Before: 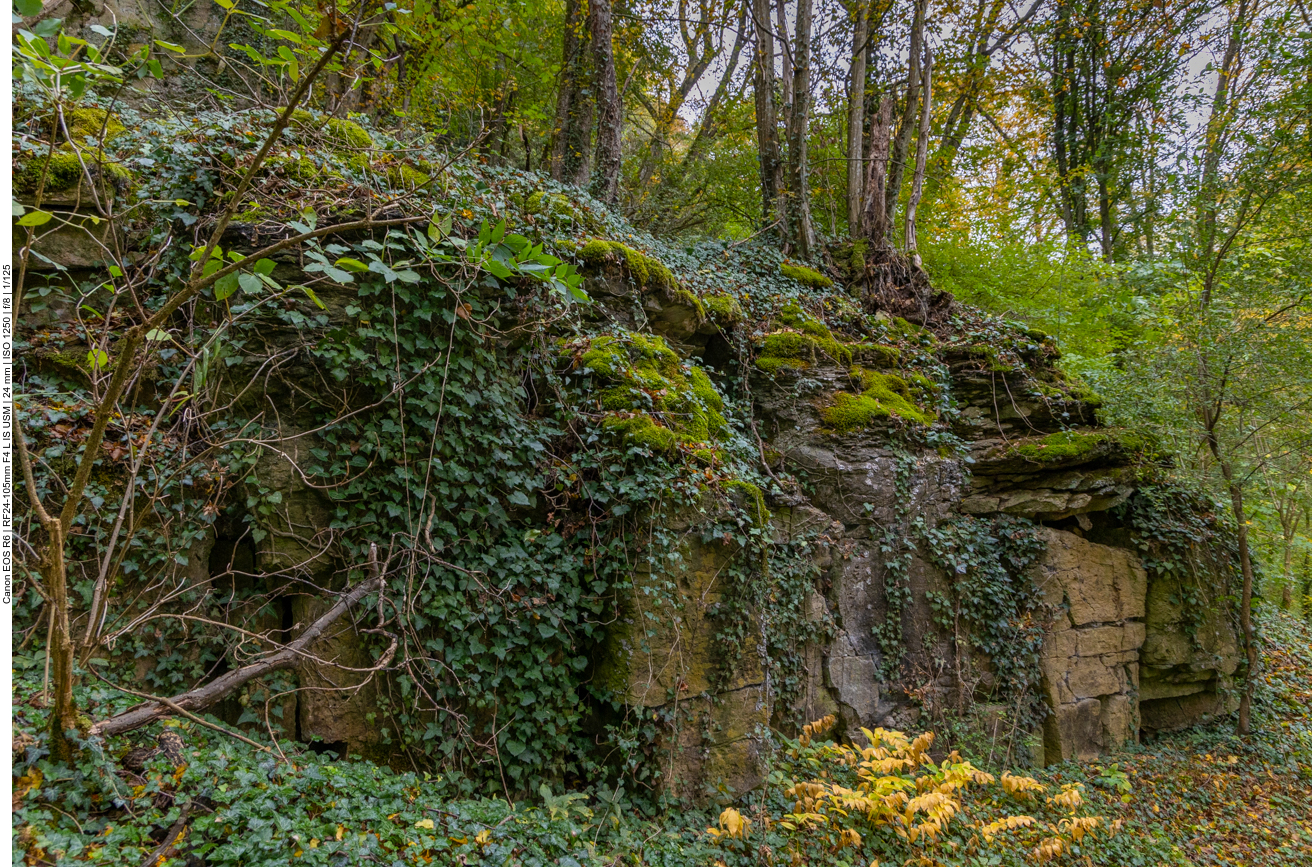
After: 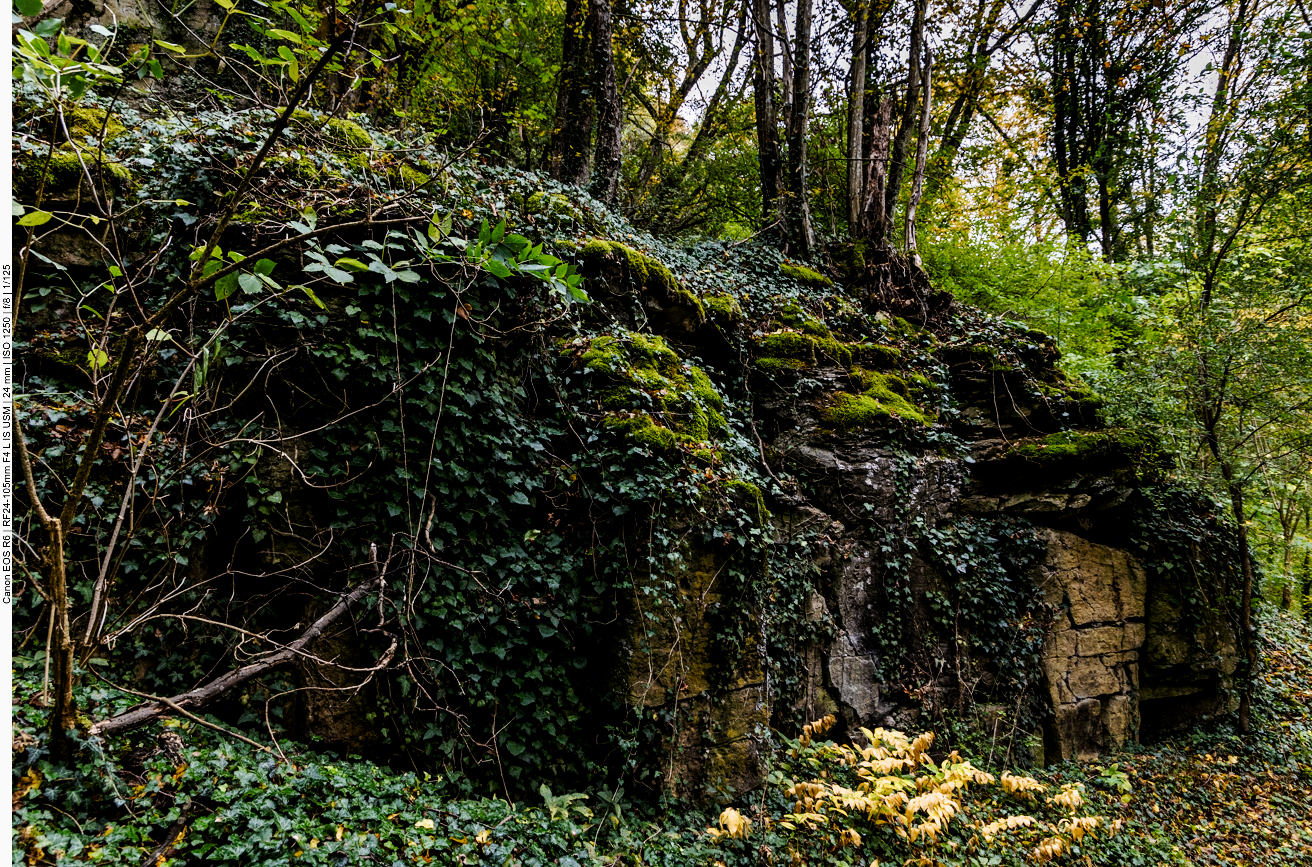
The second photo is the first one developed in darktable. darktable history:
filmic rgb: black relative exposure -8.29 EV, white relative exposure 2.21 EV, threshold 3.01 EV, hardness 7.07, latitude 85.22%, contrast 1.685, highlights saturation mix -3.61%, shadows ↔ highlights balance -1.83%, enable highlight reconstruction true
tone curve: curves: ch0 [(0, 0) (0.071, 0.047) (0.266, 0.26) (0.483, 0.554) (0.753, 0.811) (1, 0.983)]; ch1 [(0, 0) (0.346, 0.307) (0.408, 0.387) (0.463, 0.465) (0.482, 0.493) (0.502, 0.499) (0.517, 0.502) (0.55, 0.548) (0.597, 0.61) (0.651, 0.698) (1, 1)]; ch2 [(0, 0) (0.346, 0.34) (0.434, 0.46) (0.485, 0.494) (0.5, 0.498) (0.517, 0.506) (0.526, 0.545) (0.583, 0.61) (0.625, 0.659) (1, 1)], preserve colors none
exposure: black level correction 0.006, exposure -0.224 EV, compensate highlight preservation false
